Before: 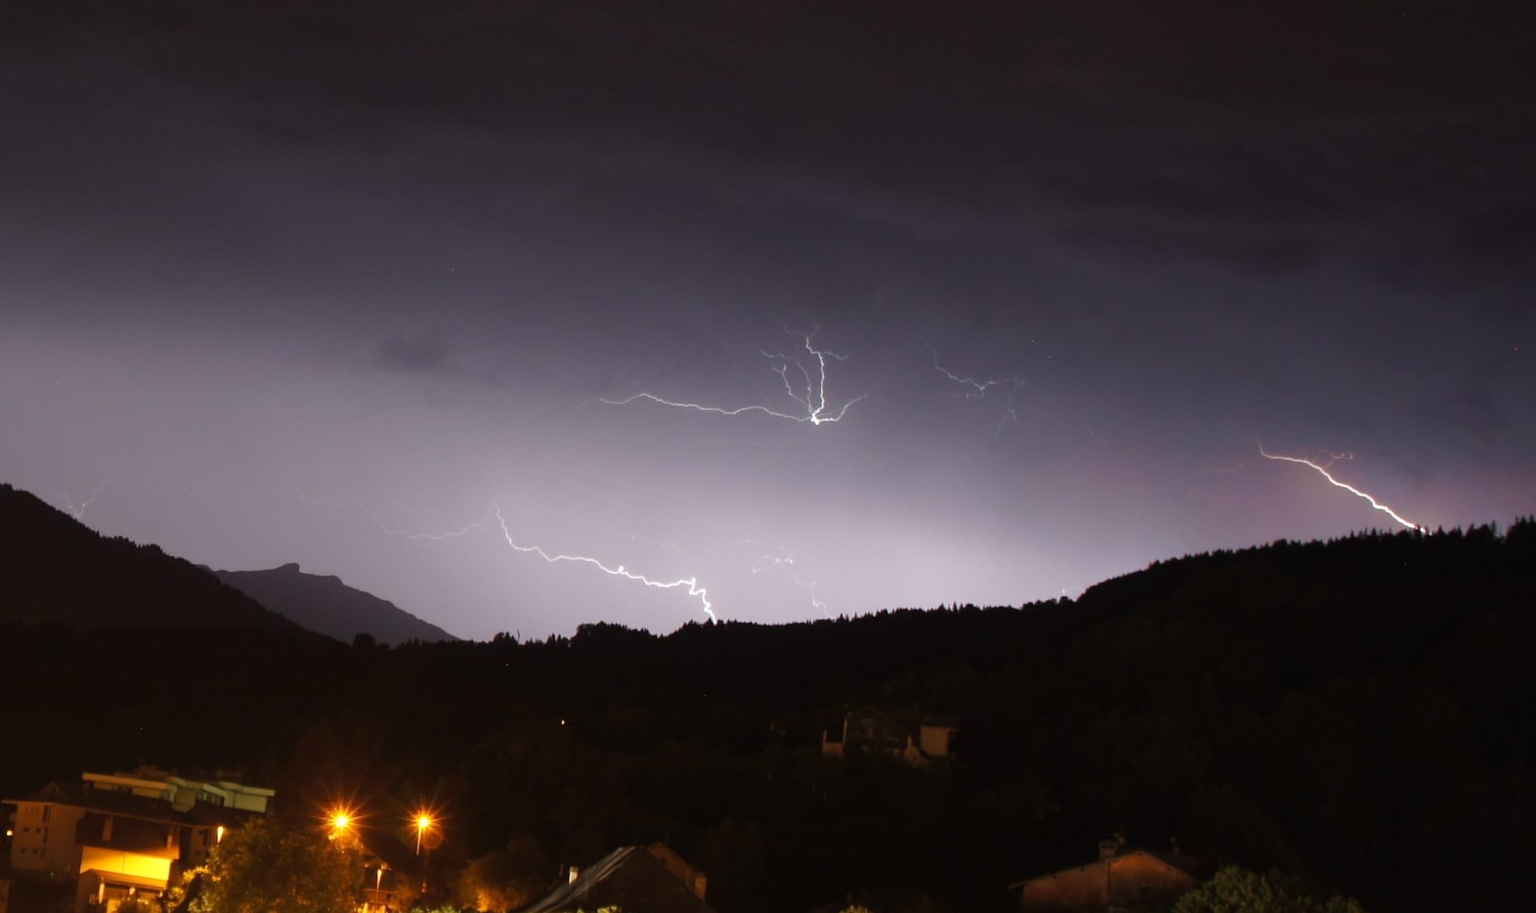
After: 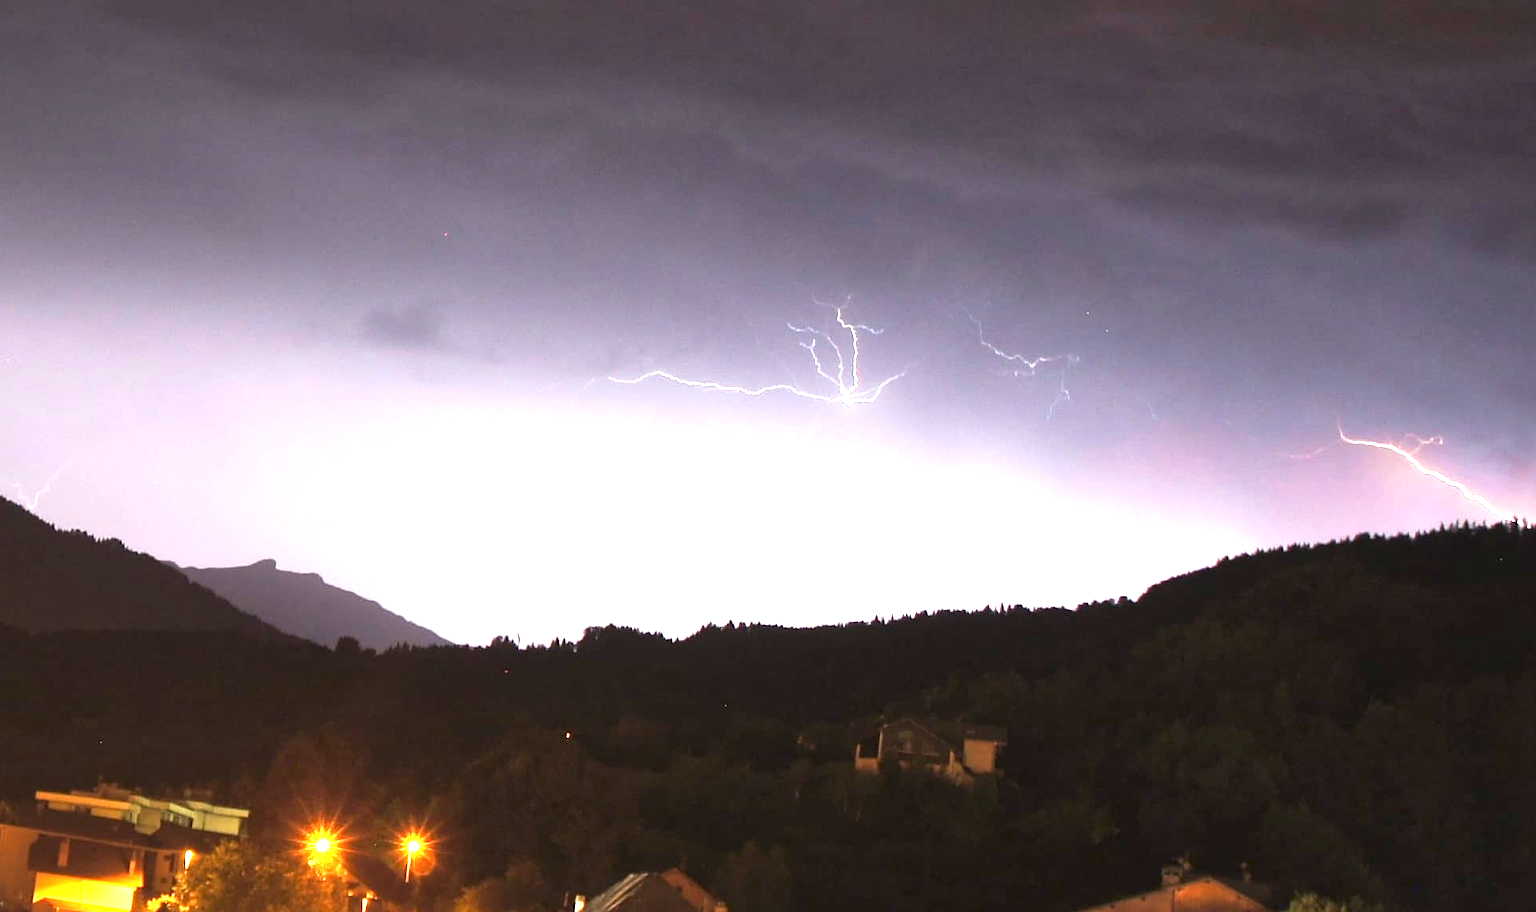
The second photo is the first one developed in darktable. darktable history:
crop: left 3.305%, top 6.436%, right 6.389%, bottom 3.258%
local contrast: mode bilateral grid, contrast 20, coarseness 50, detail 120%, midtone range 0.2
exposure: black level correction 0, exposure 2.088 EV, compensate exposure bias true, compensate highlight preservation false
sharpen: radius 1.458, amount 0.398, threshold 1.271
